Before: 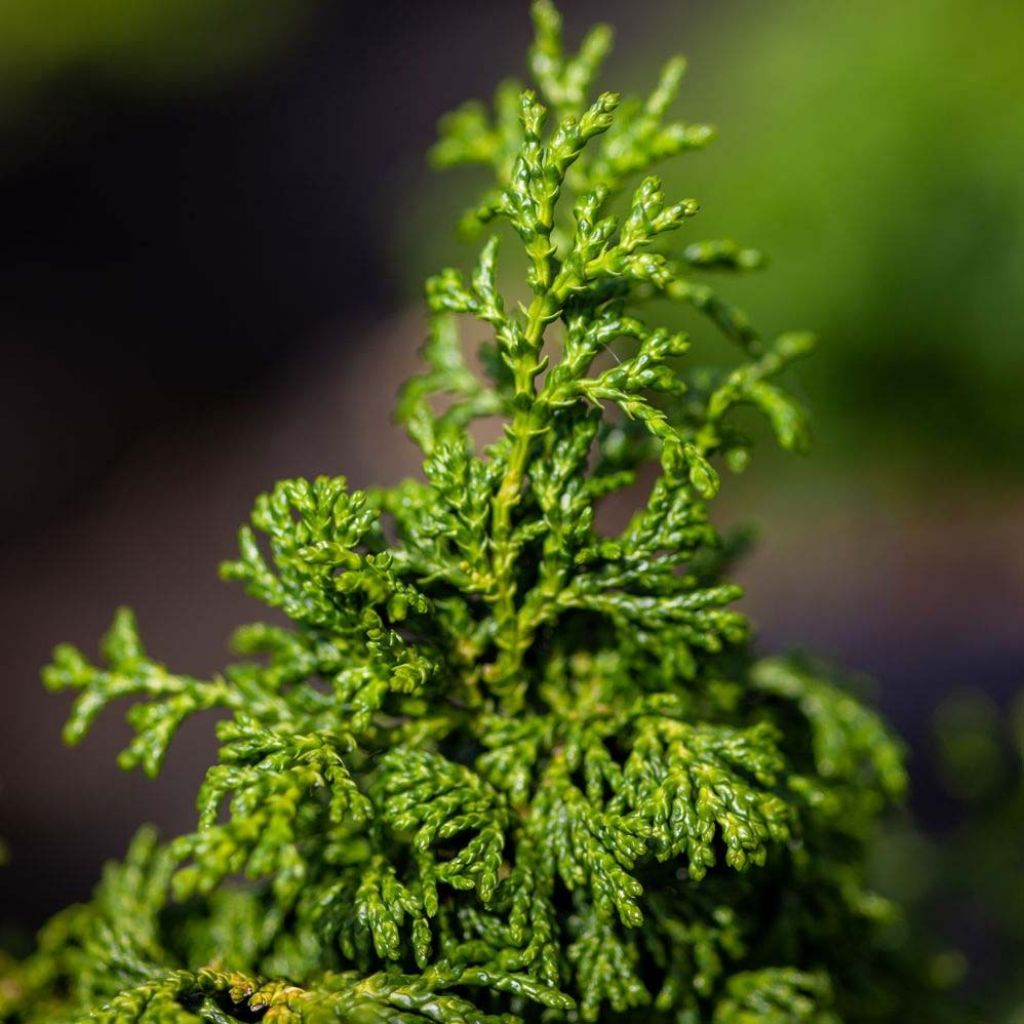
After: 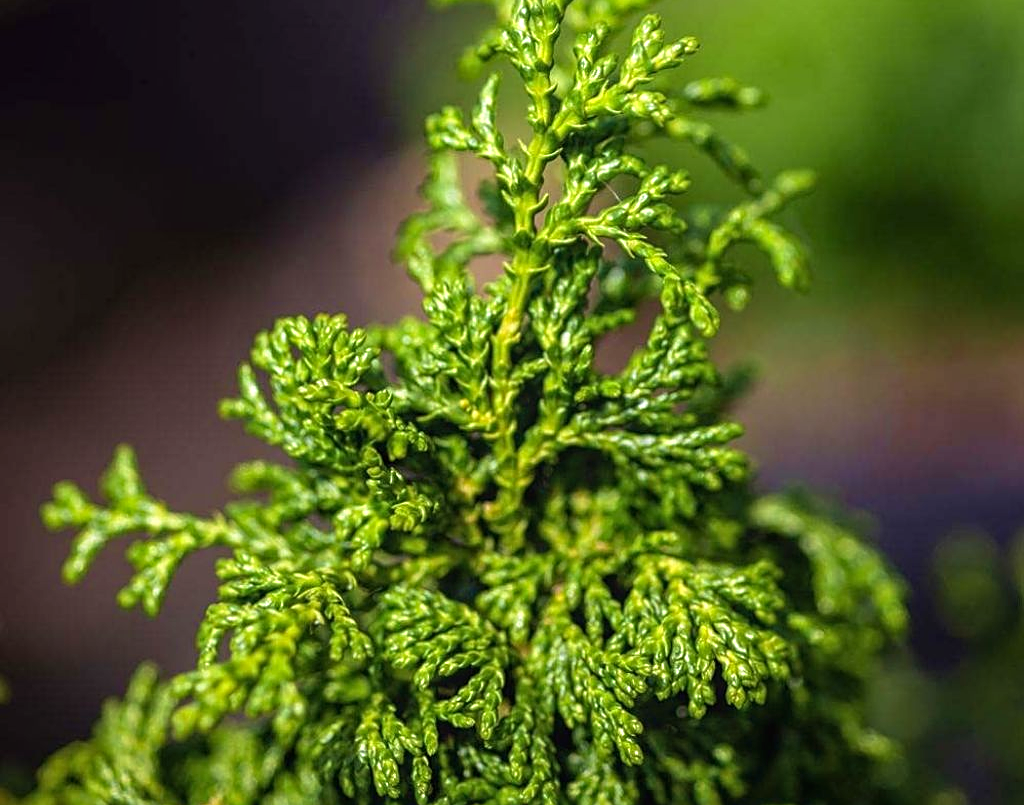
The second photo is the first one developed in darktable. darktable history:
sharpen: on, module defaults
local contrast: detail 109%
exposure: black level correction 0, exposure 0.499 EV, compensate highlight preservation false
velvia: on, module defaults
crop and rotate: top 15.878%, bottom 5.492%
